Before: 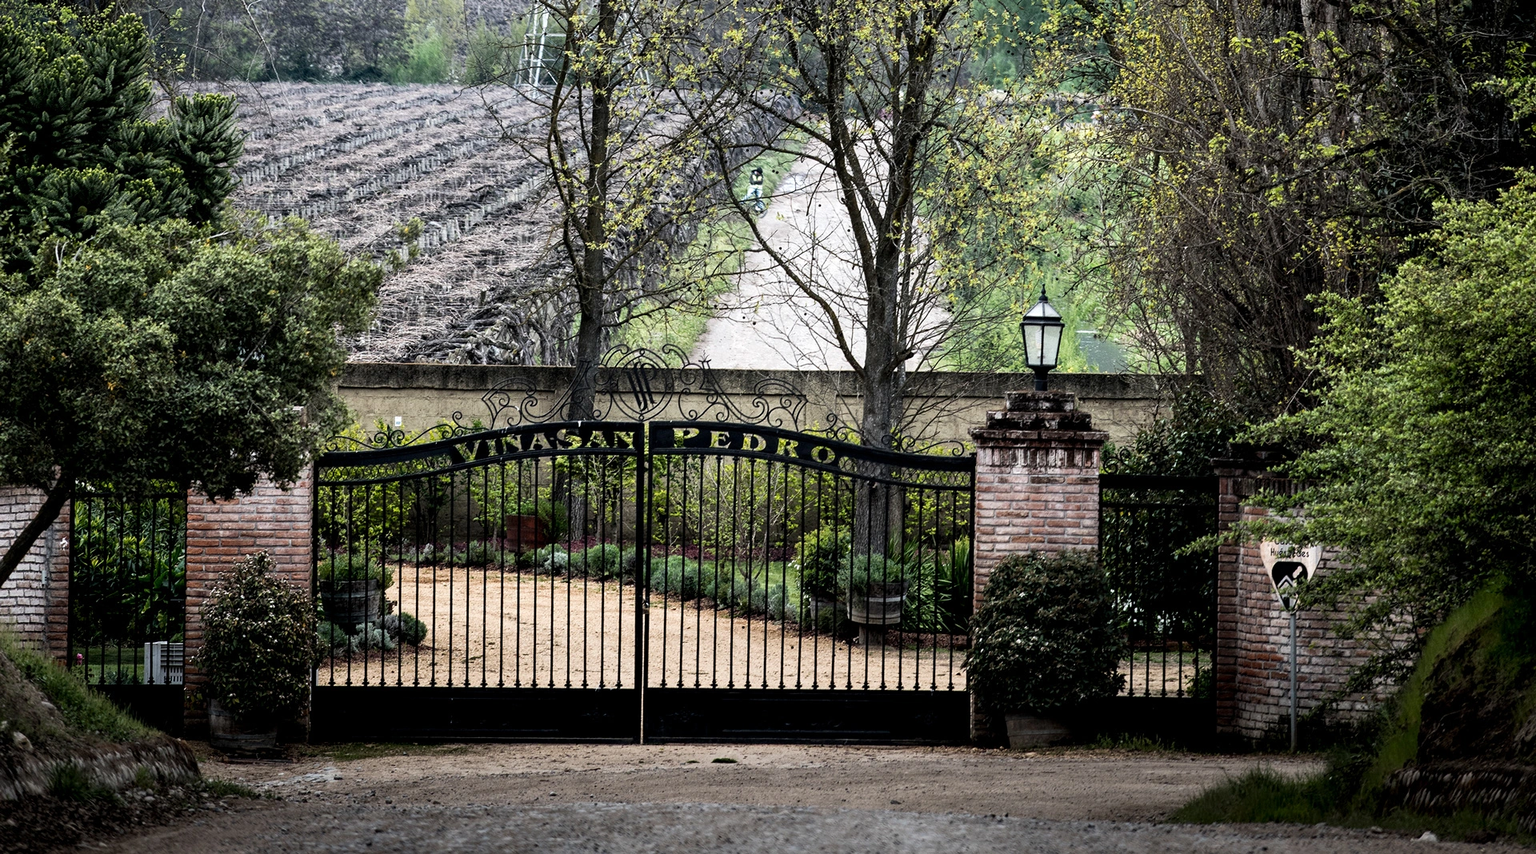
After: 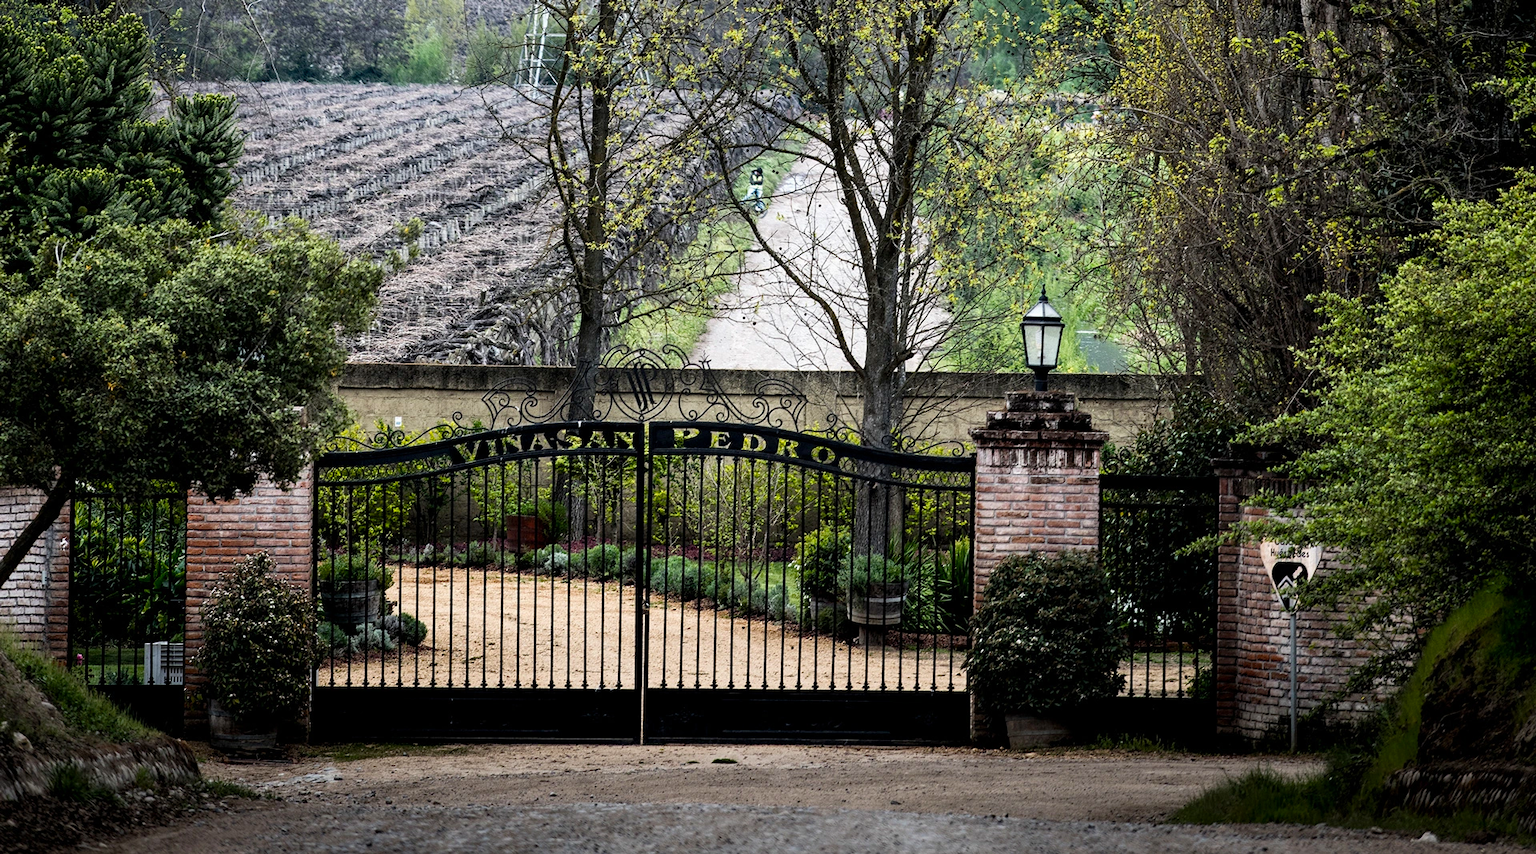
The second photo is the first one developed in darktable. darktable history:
color balance rgb: linear chroma grading › shadows -8%, linear chroma grading › global chroma 10%, perceptual saturation grading › global saturation 2%, perceptual saturation grading › highlights -2%, perceptual saturation grading › mid-tones 4%, perceptual saturation grading › shadows 8%, perceptual brilliance grading › global brilliance 2%, perceptual brilliance grading › highlights -4%, global vibrance 16%, saturation formula JzAzBz (2021)
color correction: highlights a* -0.182, highlights b* -0.124
